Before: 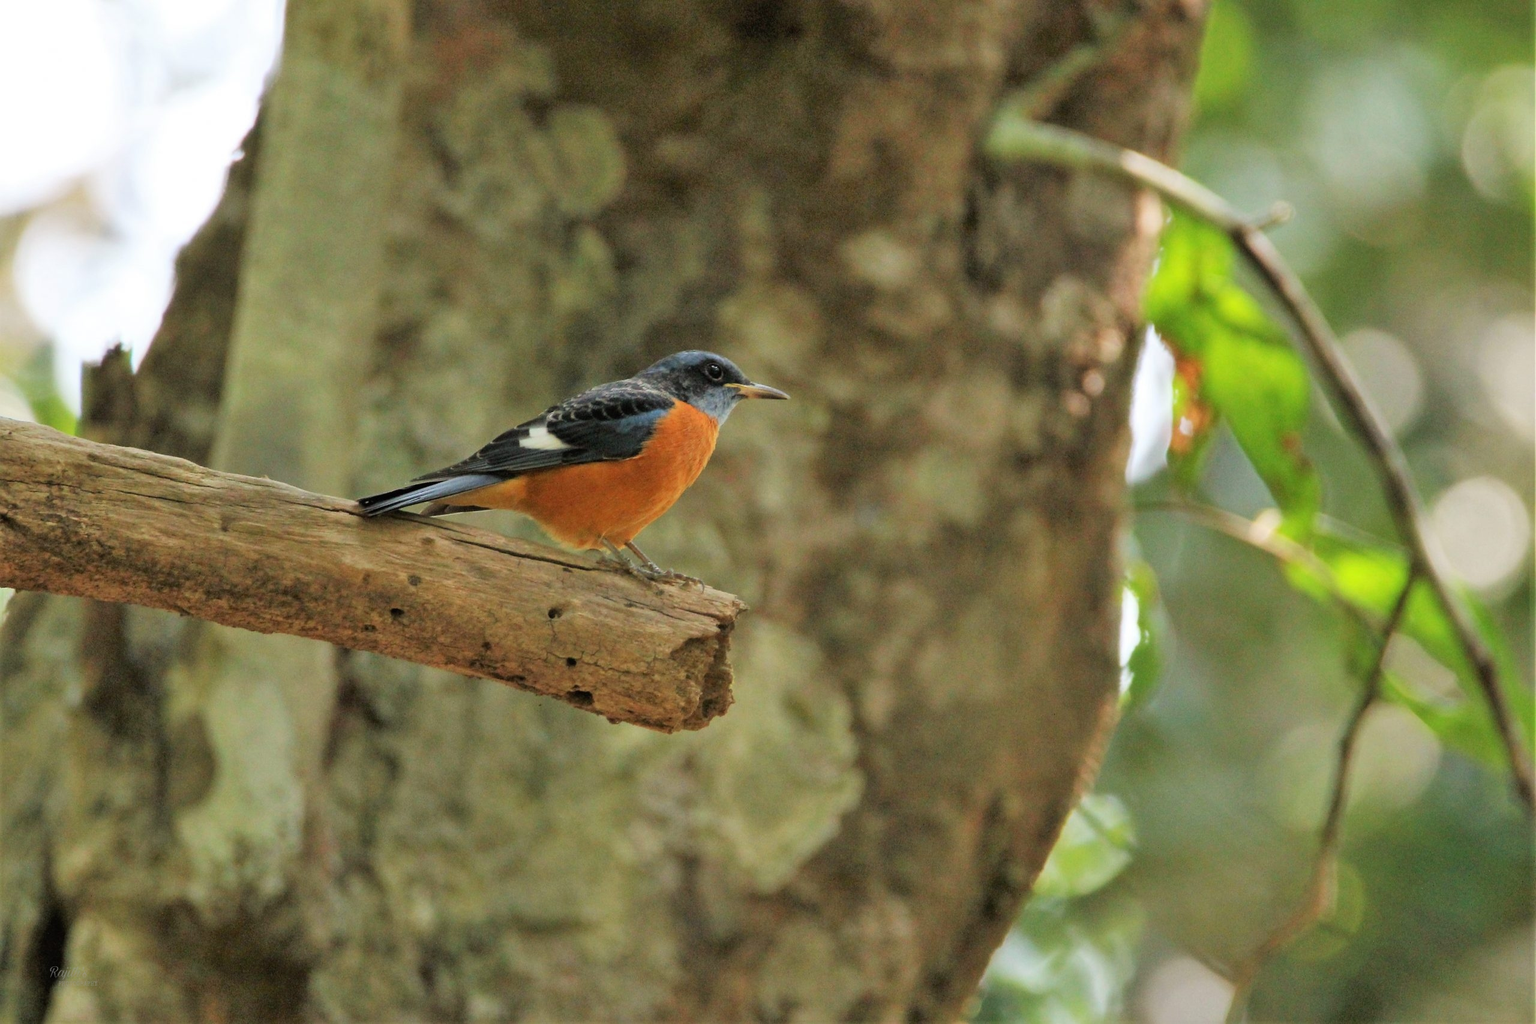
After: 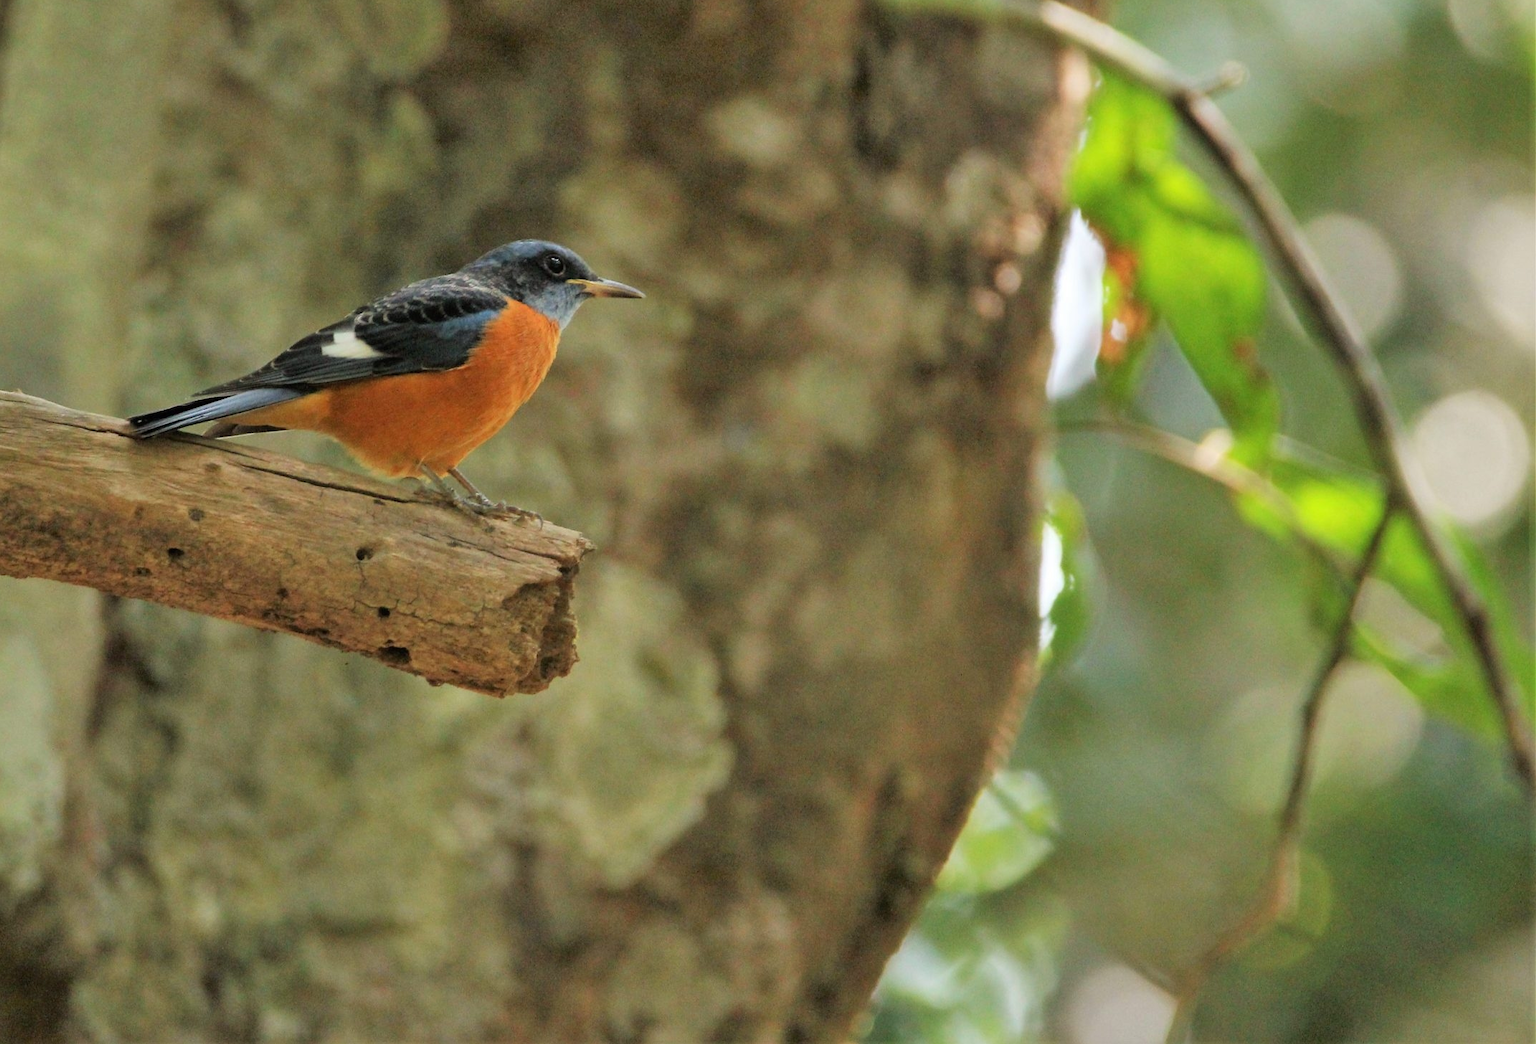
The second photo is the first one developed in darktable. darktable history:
crop: left 16.311%, top 14.676%
